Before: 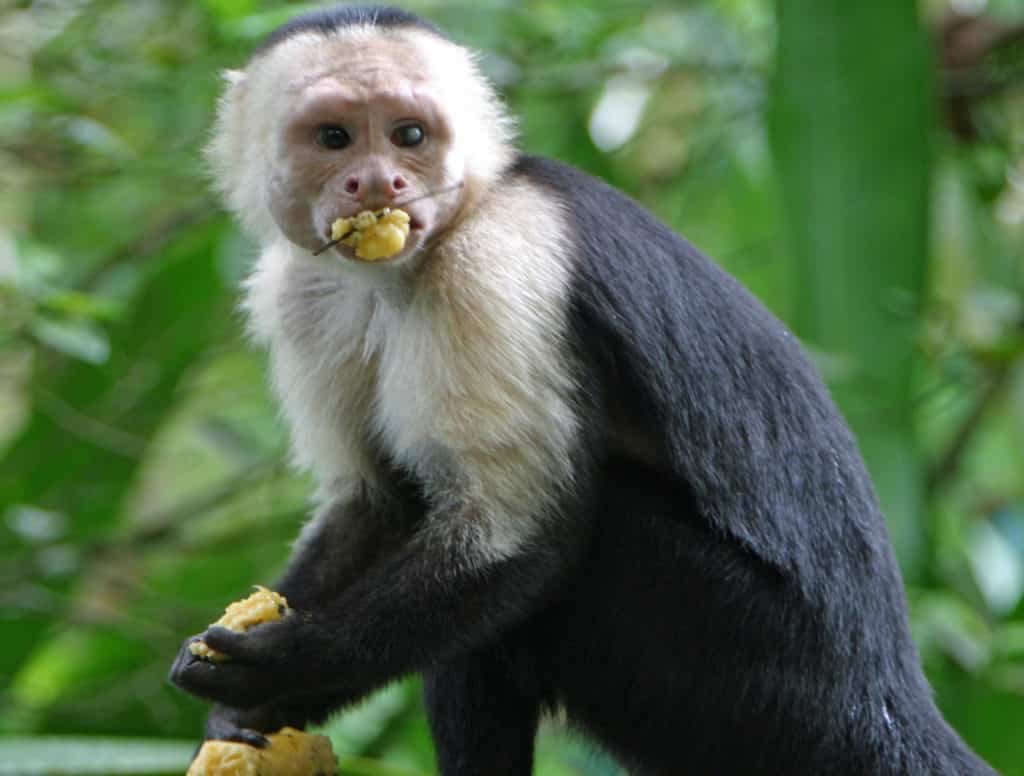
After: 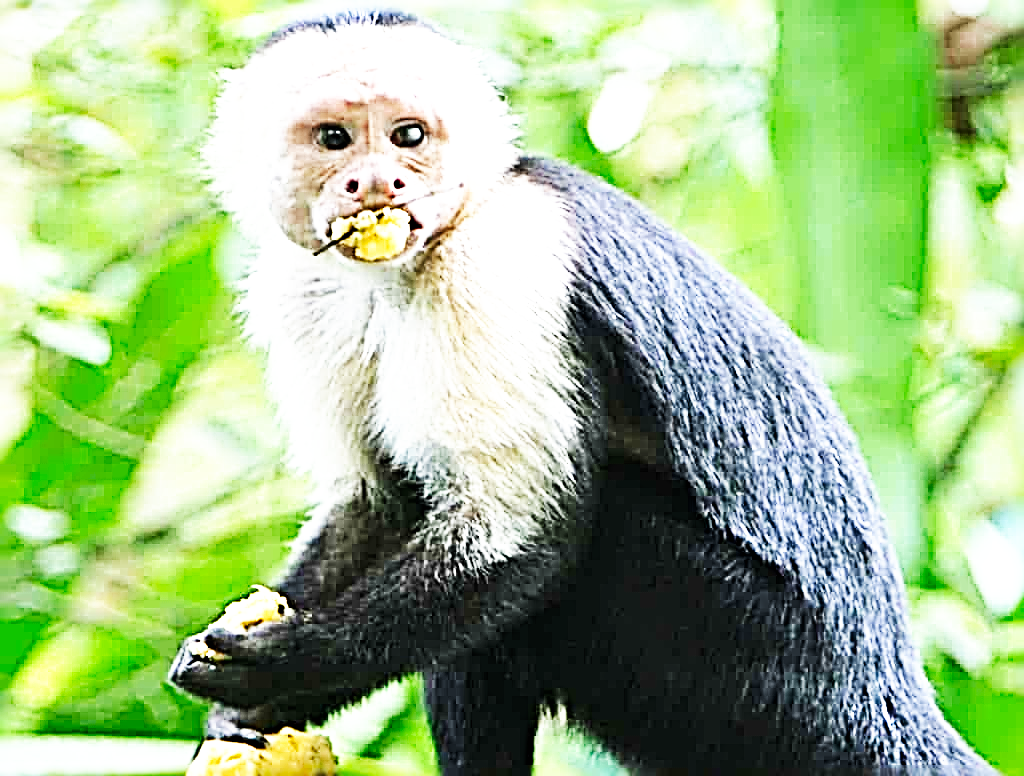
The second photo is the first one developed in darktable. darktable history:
sharpen: radius 4.001, amount 2
exposure: black level correction 0, exposure 1.2 EV, compensate exposure bias true, compensate highlight preservation false
base curve: curves: ch0 [(0, 0) (0.007, 0.004) (0.027, 0.03) (0.046, 0.07) (0.207, 0.54) (0.442, 0.872) (0.673, 0.972) (1, 1)], preserve colors none
